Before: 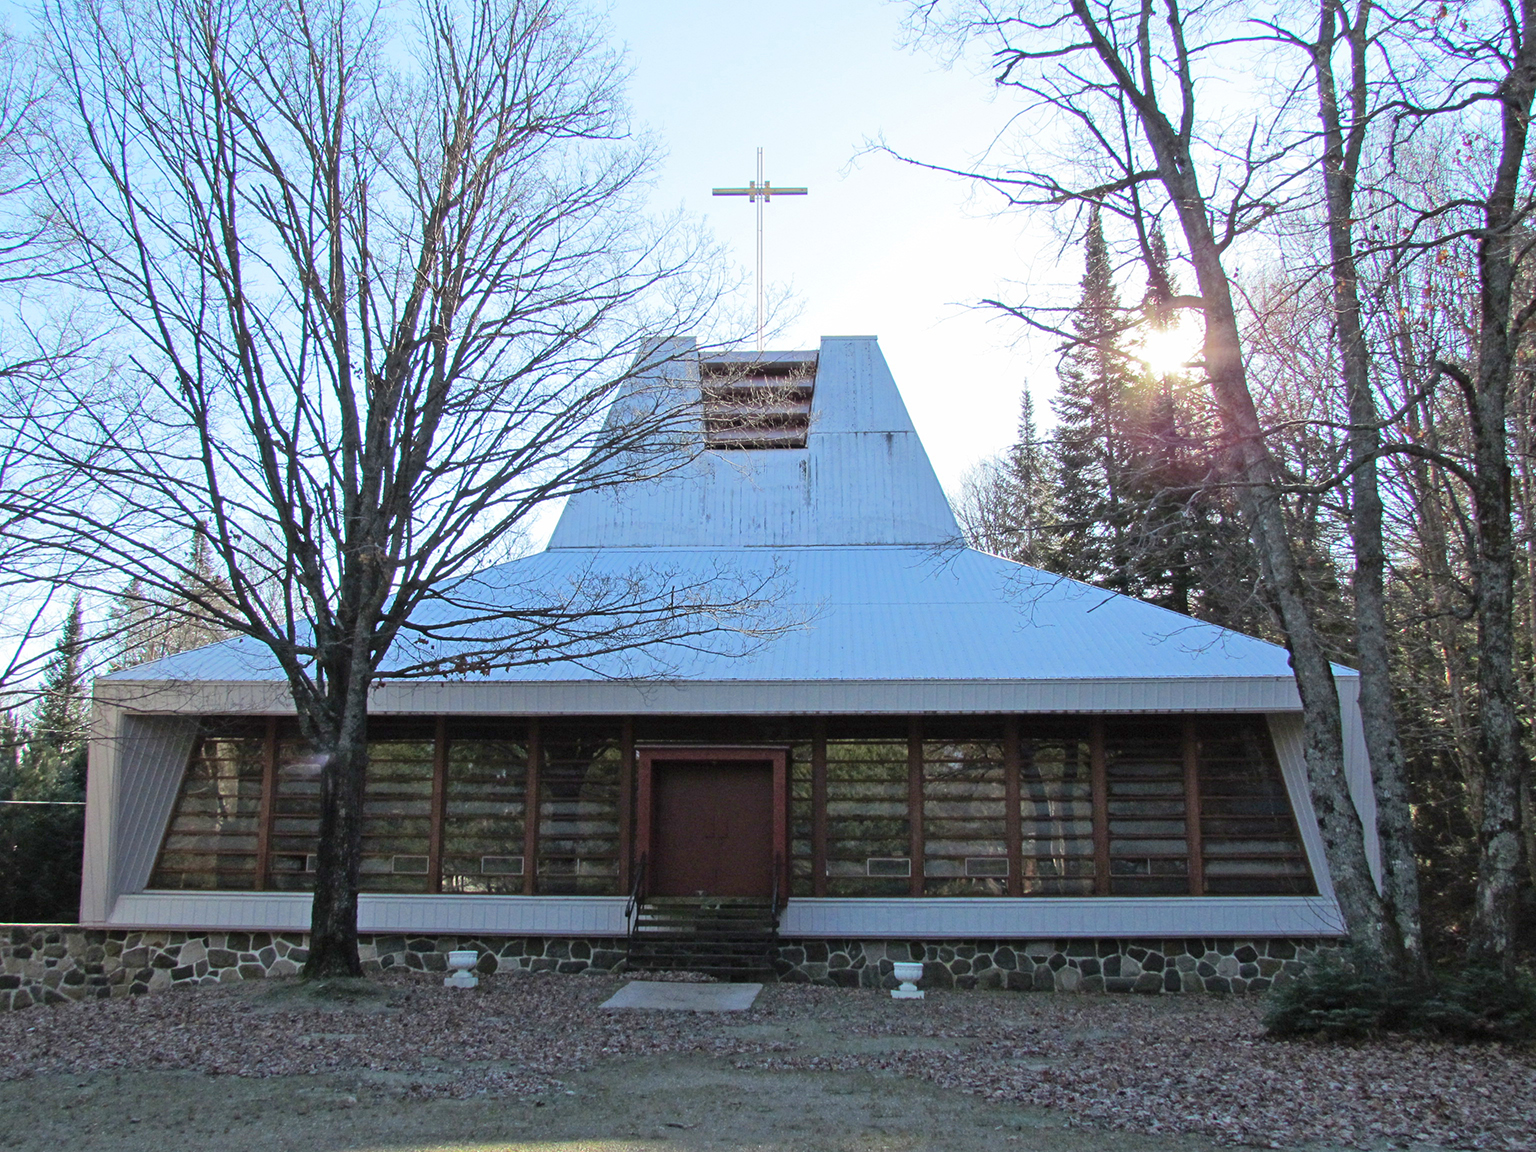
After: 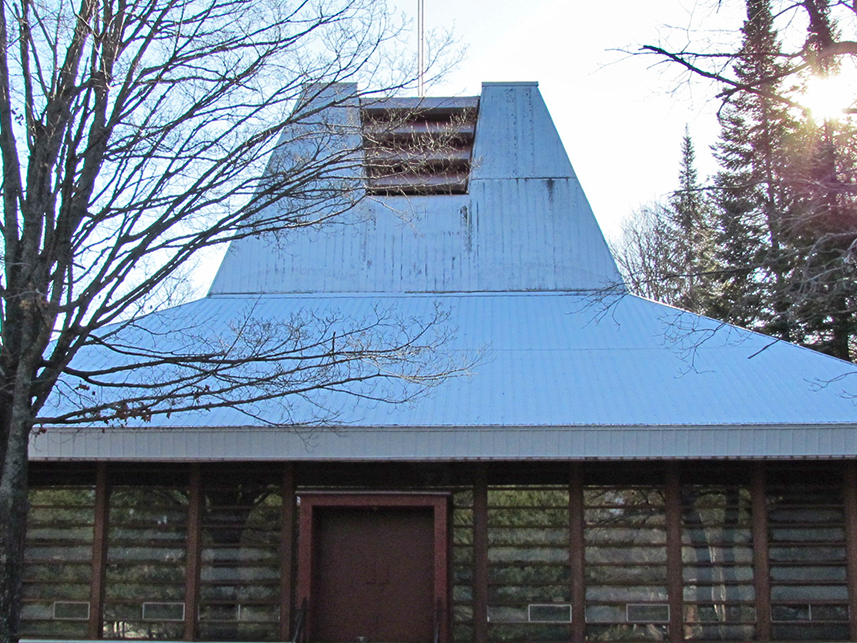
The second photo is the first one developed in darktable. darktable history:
shadows and highlights: shadows 22.7, highlights -48.71, soften with gaussian
crop and rotate: left 22.13%, top 22.054%, right 22.026%, bottom 22.102%
sharpen: radius 2.883, amount 0.868, threshold 47.523
